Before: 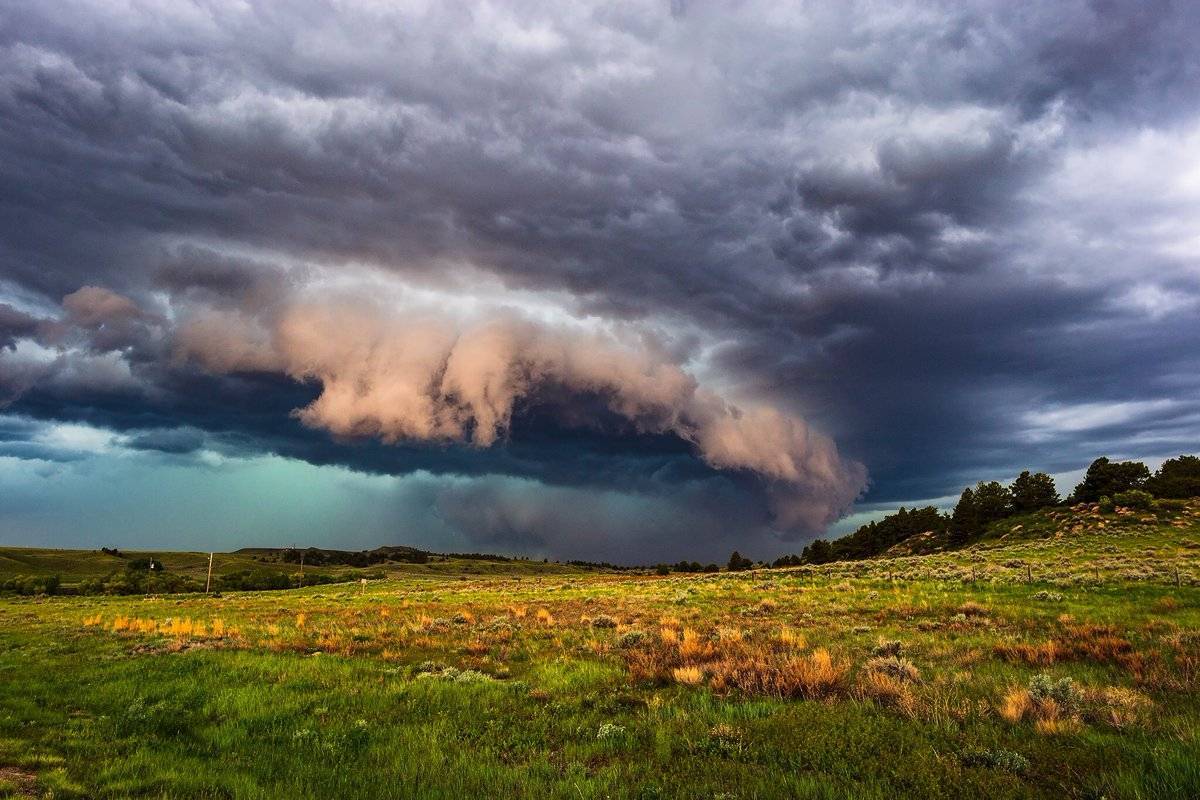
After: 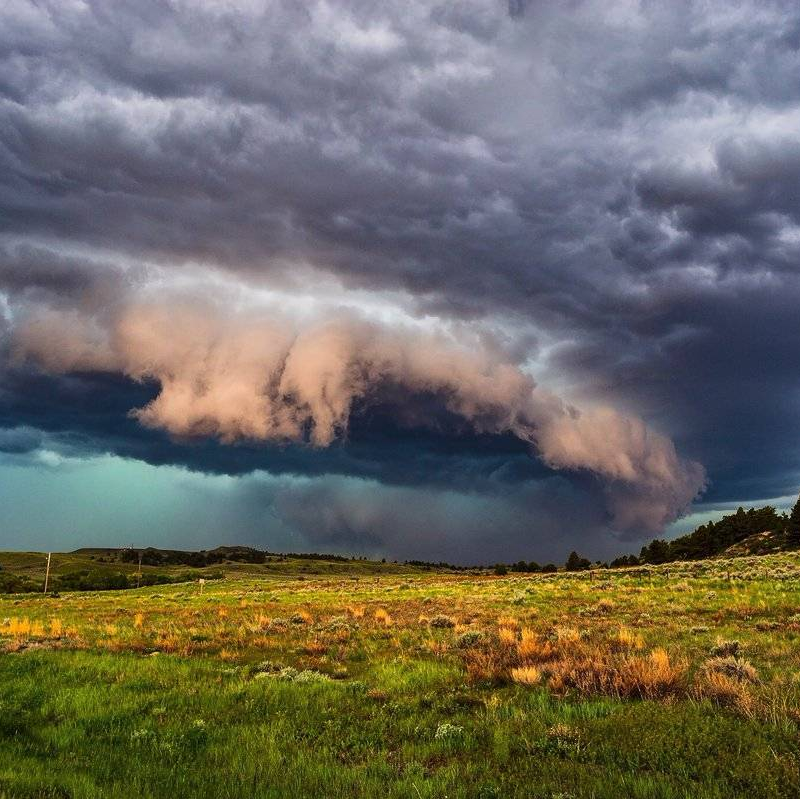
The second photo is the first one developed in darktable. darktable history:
crop and rotate: left 13.537%, right 19.796%
shadows and highlights: shadows 20.91, highlights -82.73, soften with gaussian
